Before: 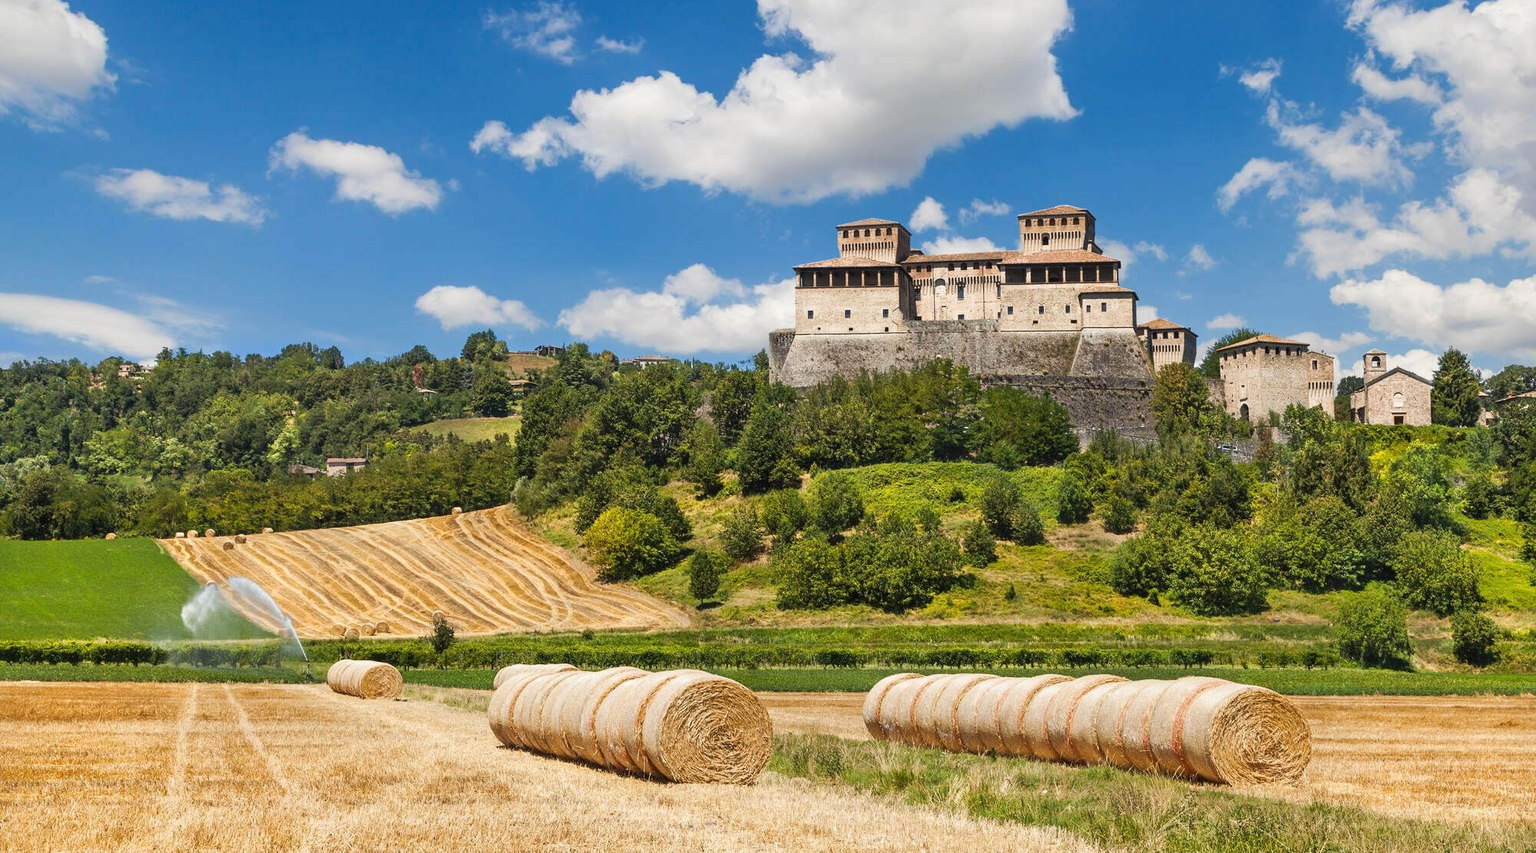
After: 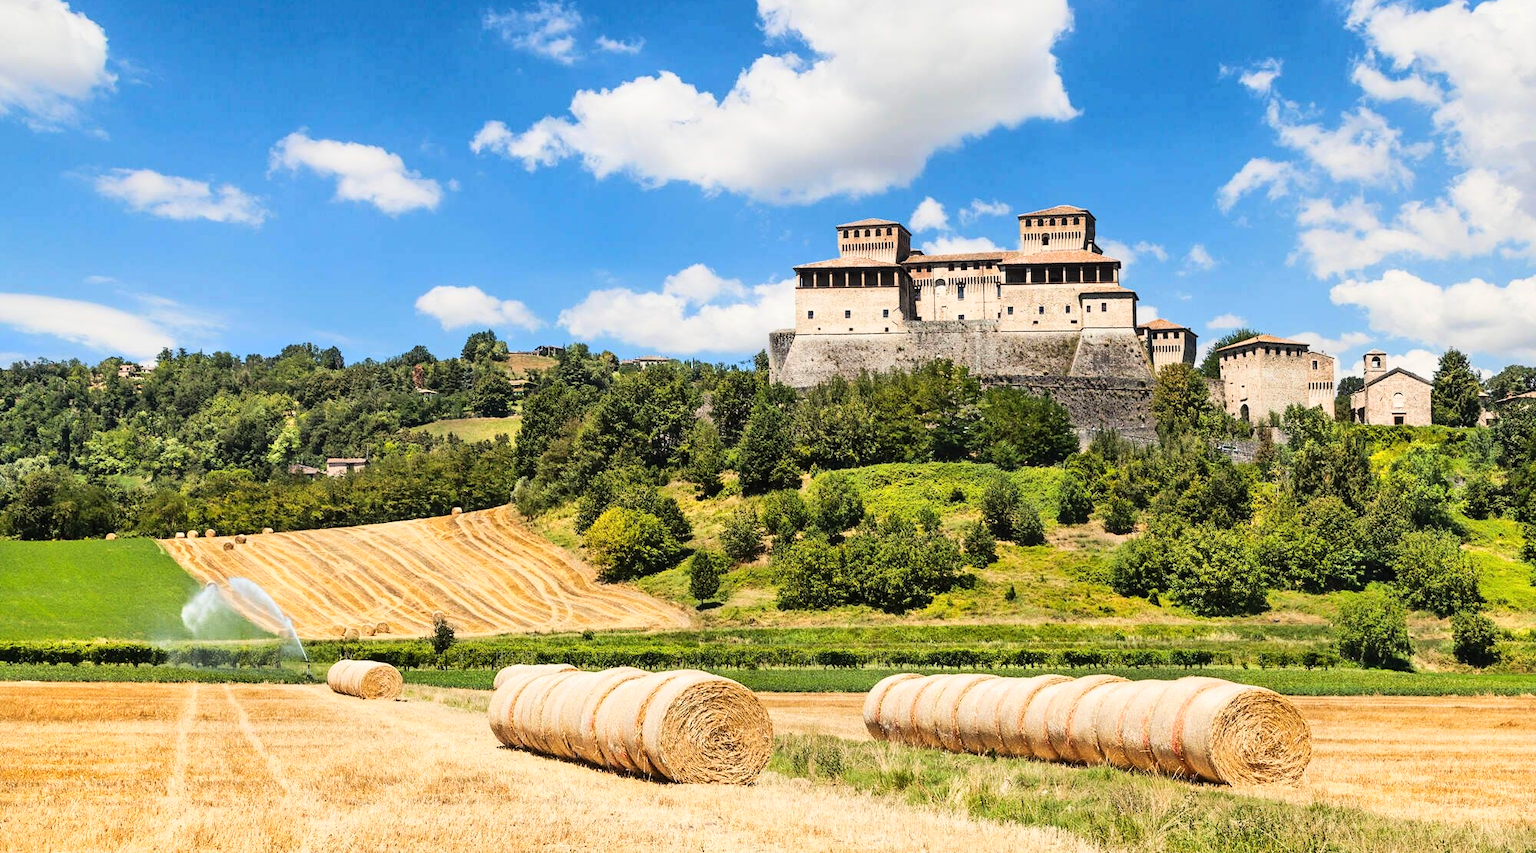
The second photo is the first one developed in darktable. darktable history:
base curve: curves: ch0 [(0, 0) (0.036, 0.025) (0.121, 0.166) (0.206, 0.329) (0.605, 0.79) (1, 1)]
